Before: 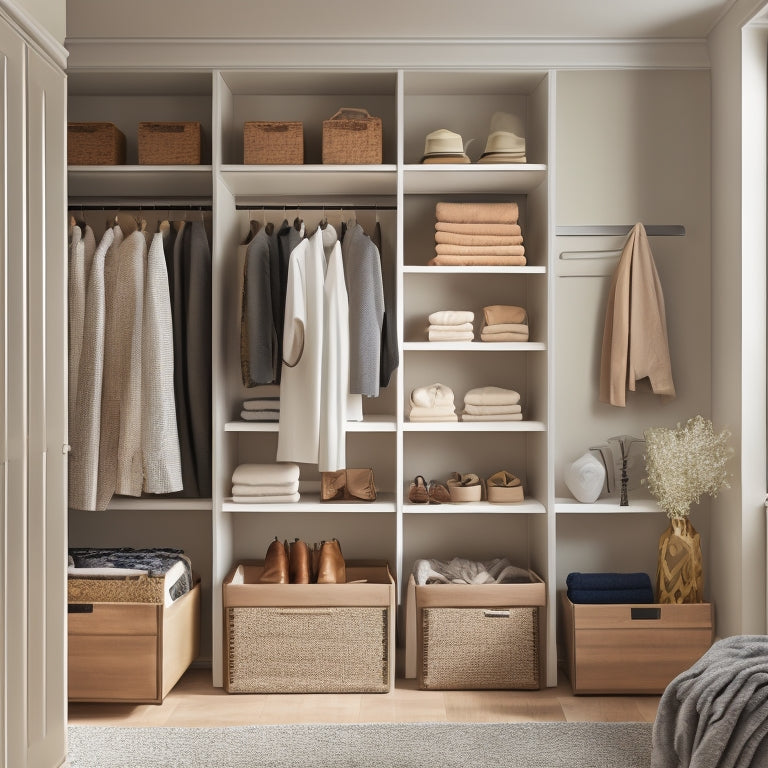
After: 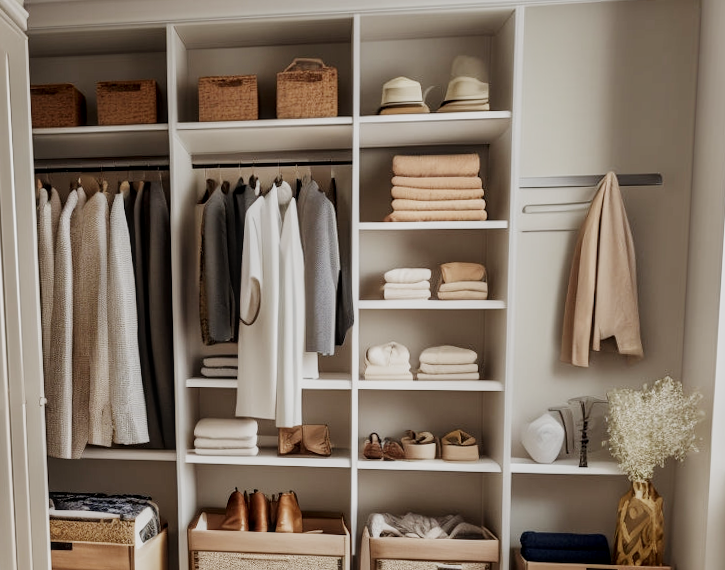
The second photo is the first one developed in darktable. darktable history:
crop and rotate: top 5.667%, bottom 14.937%
rotate and perspective: rotation 0.062°, lens shift (vertical) 0.115, lens shift (horizontal) -0.133, crop left 0.047, crop right 0.94, crop top 0.061, crop bottom 0.94
local contrast: on, module defaults
sigmoid: skew -0.2, preserve hue 0%, red attenuation 0.1, red rotation 0.035, green attenuation 0.1, green rotation -0.017, blue attenuation 0.15, blue rotation -0.052, base primaries Rec2020
